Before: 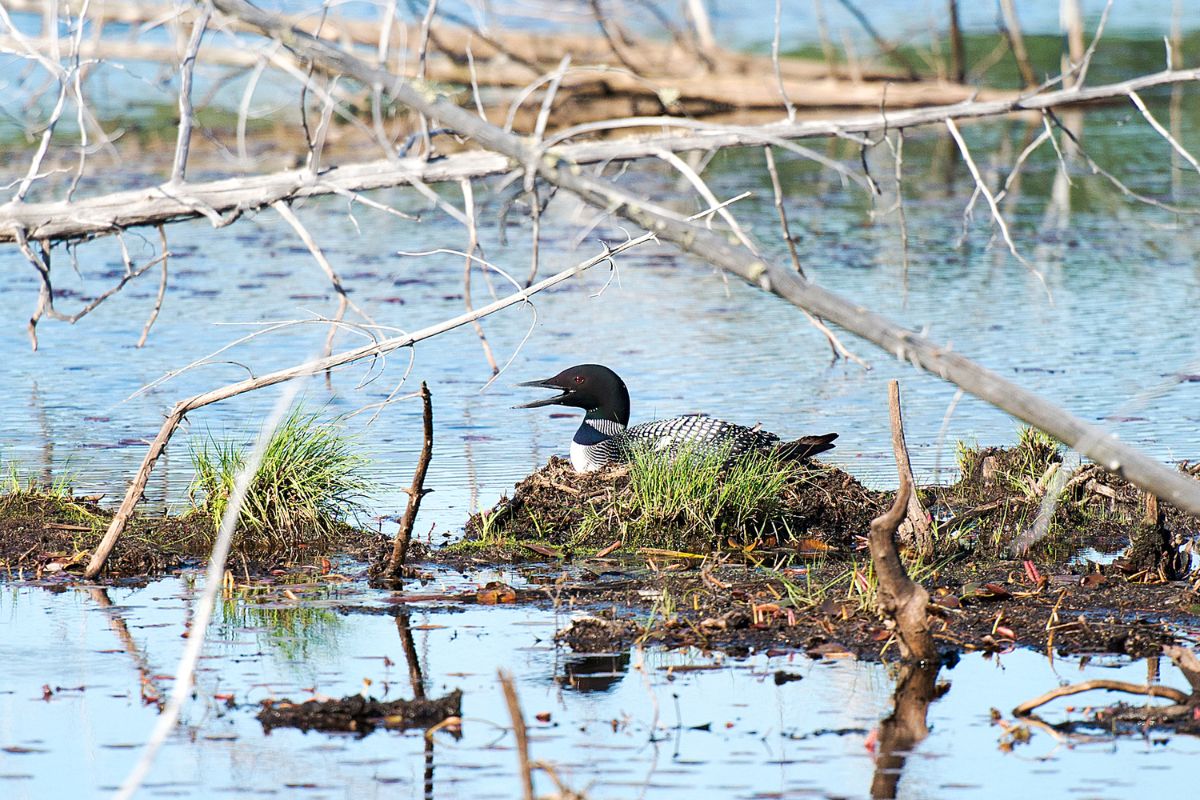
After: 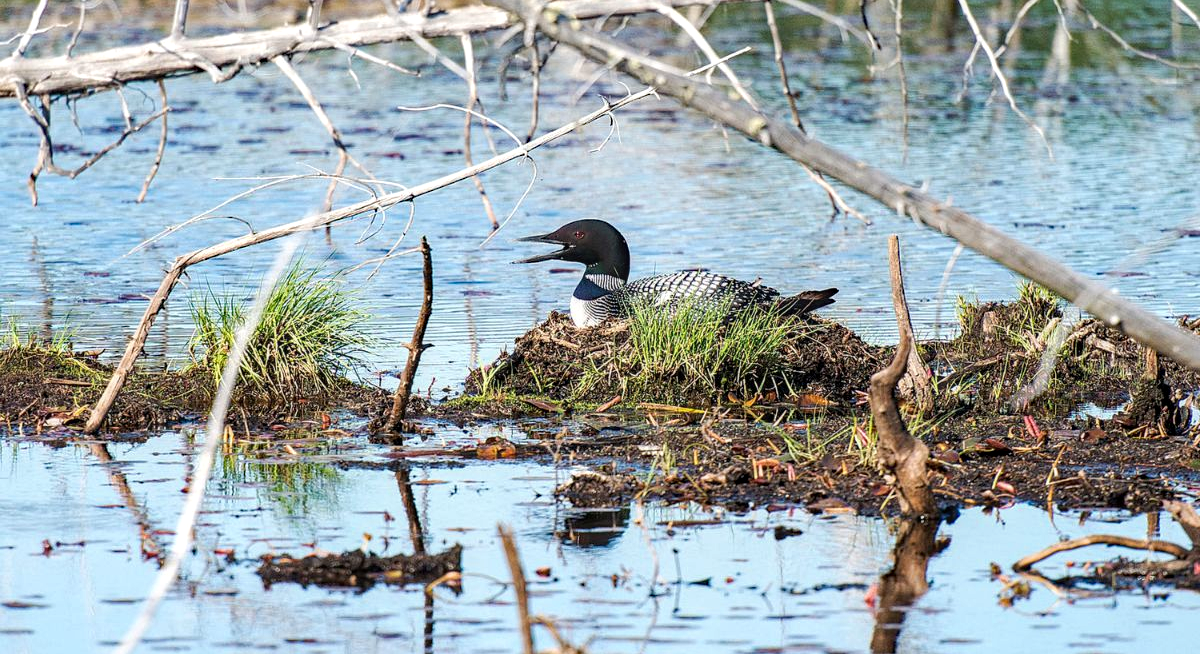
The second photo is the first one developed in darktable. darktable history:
haze removal: compatibility mode true, adaptive false
crop and rotate: top 18.141%
local contrast: on, module defaults
color zones: mix 23.67%
